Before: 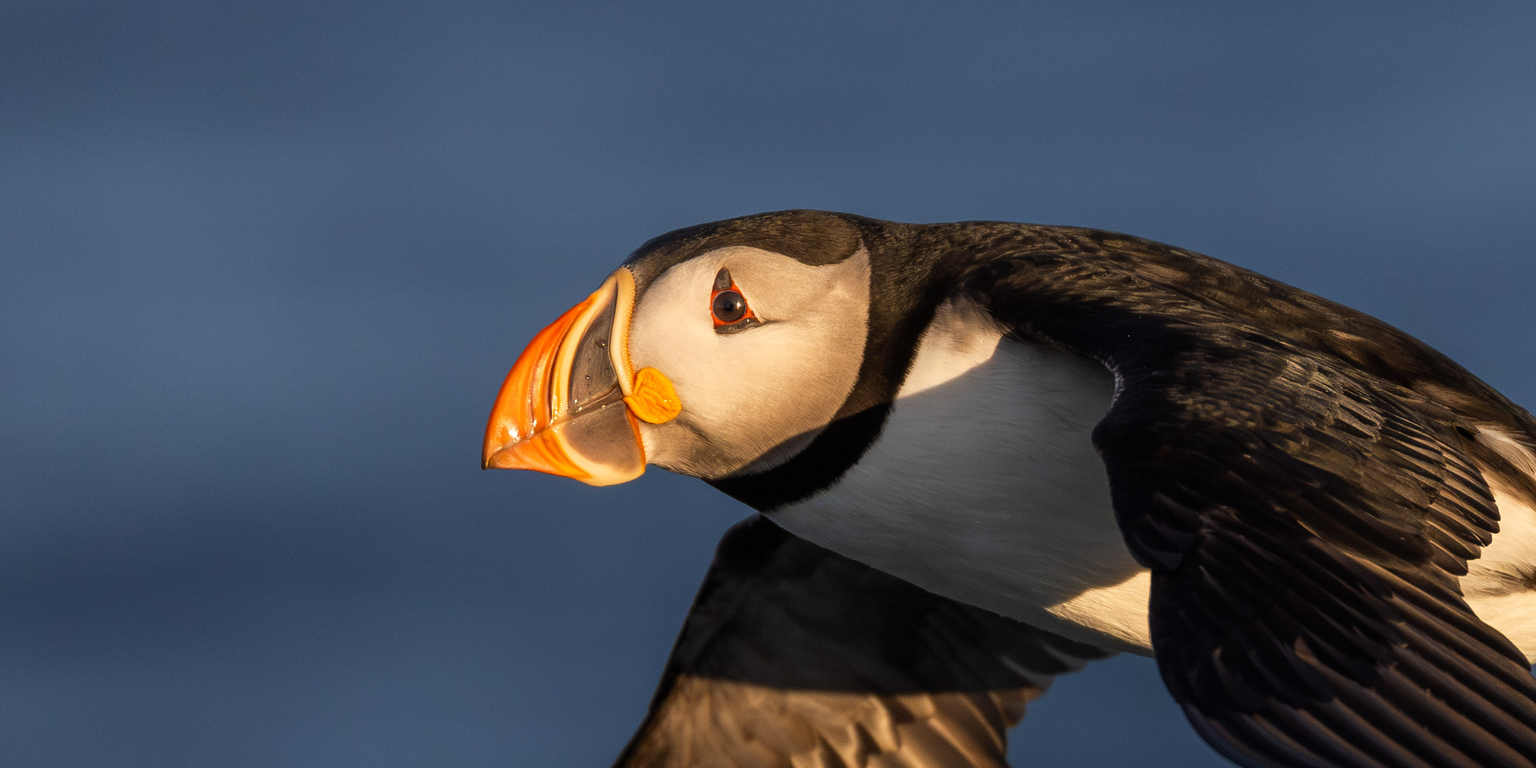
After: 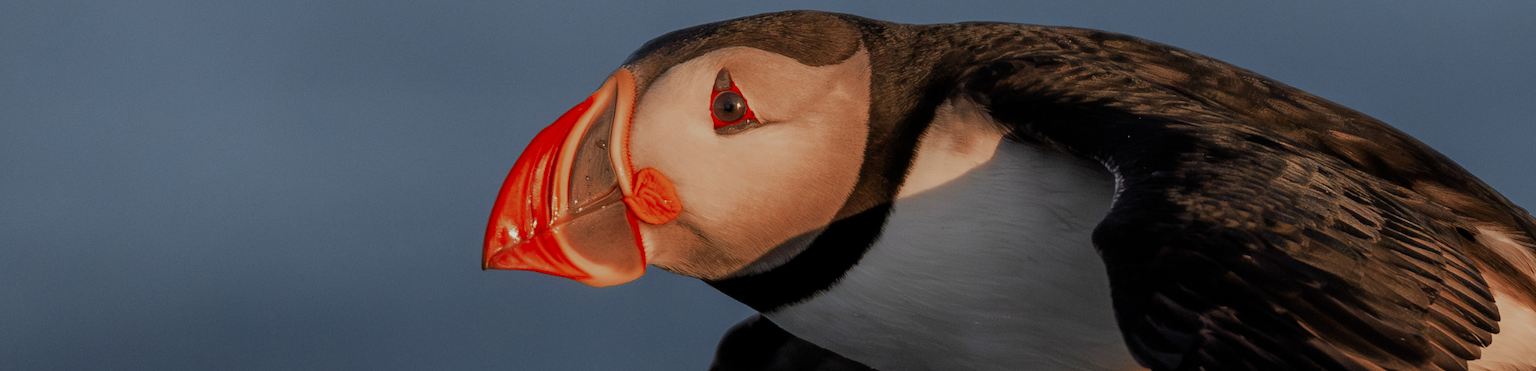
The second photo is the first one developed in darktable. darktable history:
crop and rotate: top 26.056%, bottom 25.543%
filmic rgb: middle gray luminance 18.42%, black relative exposure -10.5 EV, white relative exposure 3.4 EV, threshold 6 EV, target black luminance 0%, hardness 6.03, latitude 99%, contrast 0.847, shadows ↔ highlights balance 0.505%, add noise in highlights 0, preserve chrominance max RGB, color science v3 (2019), use custom middle-gray values true, iterations of high-quality reconstruction 0, contrast in highlights soft, enable highlight reconstruction true
color zones: curves: ch0 [(0, 0.299) (0.25, 0.383) (0.456, 0.352) (0.736, 0.571)]; ch1 [(0, 0.63) (0.151, 0.568) (0.254, 0.416) (0.47, 0.558) (0.732, 0.37) (0.909, 0.492)]; ch2 [(0.004, 0.604) (0.158, 0.443) (0.257, 0.403) (0.761, 0.468)]
